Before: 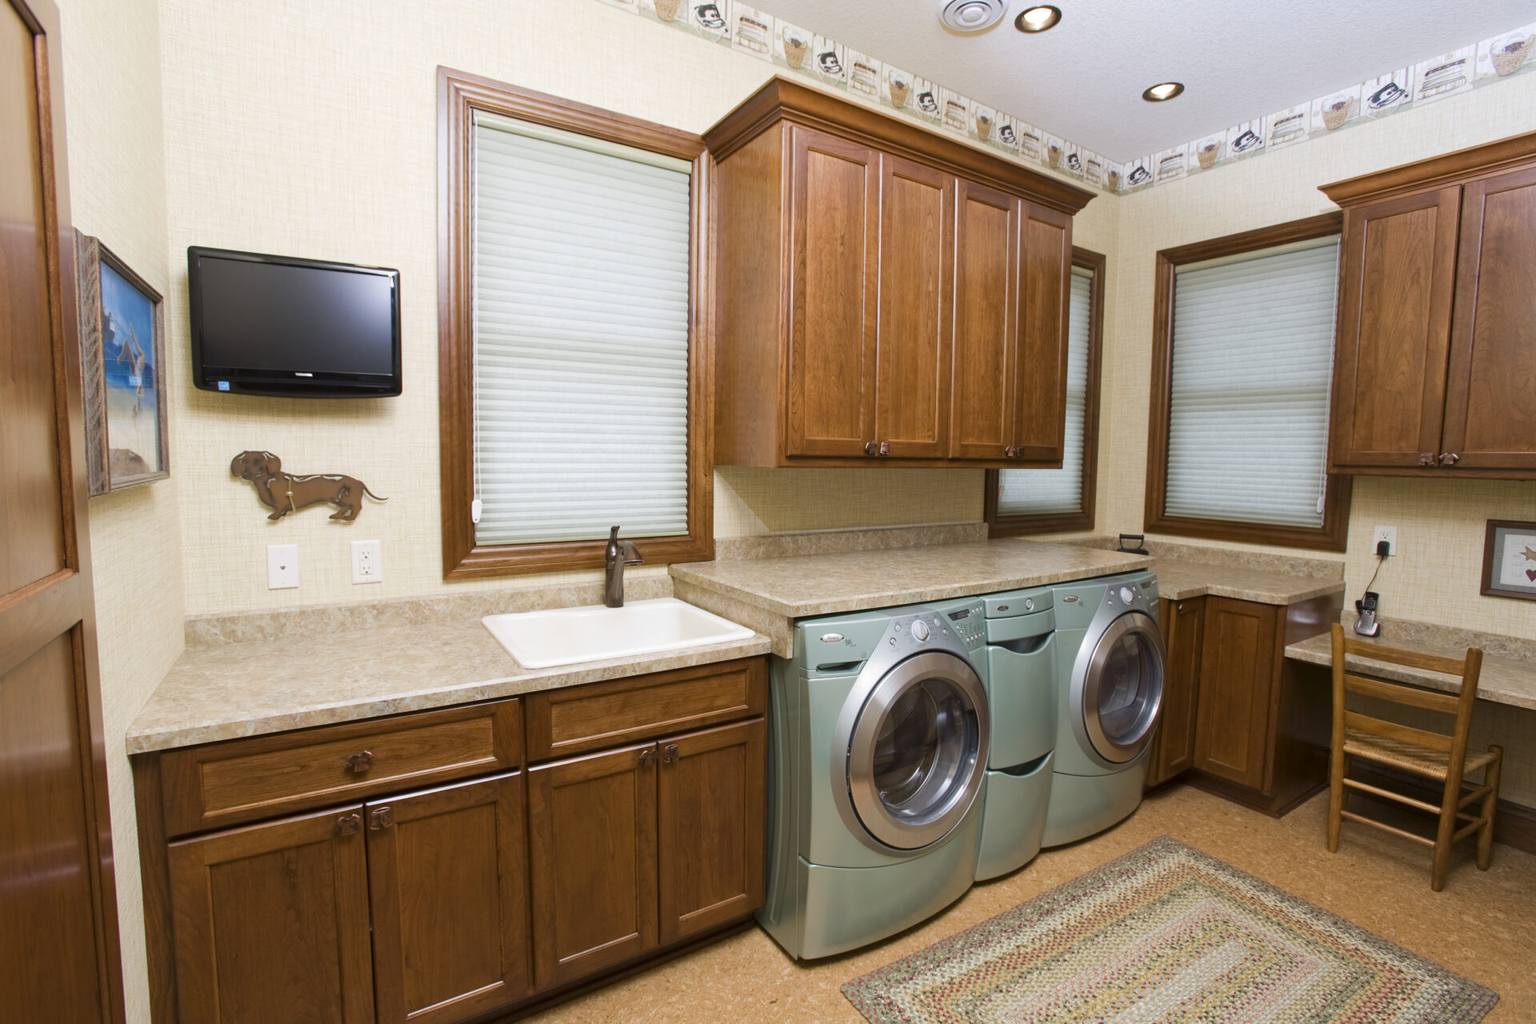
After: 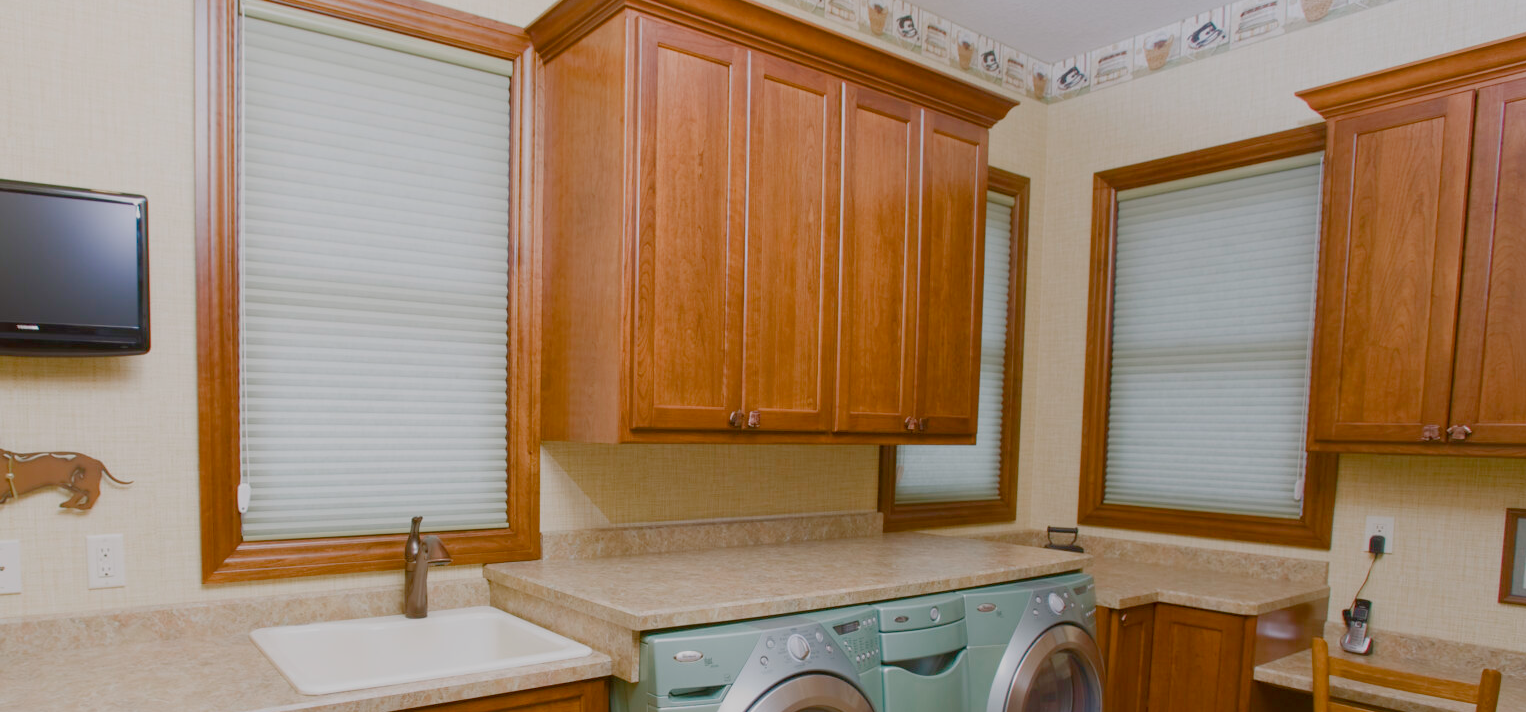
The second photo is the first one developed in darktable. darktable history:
color balance rgb: shadows lift › chroma 1%, shadows lift › hue 113°, highlights gain › chroma 0.2%, highlights gain › hue 333°, perceptual saturation grading › global saturation 20%, perceptual saturation grading › highlights -50%, perceptual saturation grading › shadows 25%, contrast -30%
crop: left 18.38%, top 11.092%, right 2.134%, bottom 33.217%
